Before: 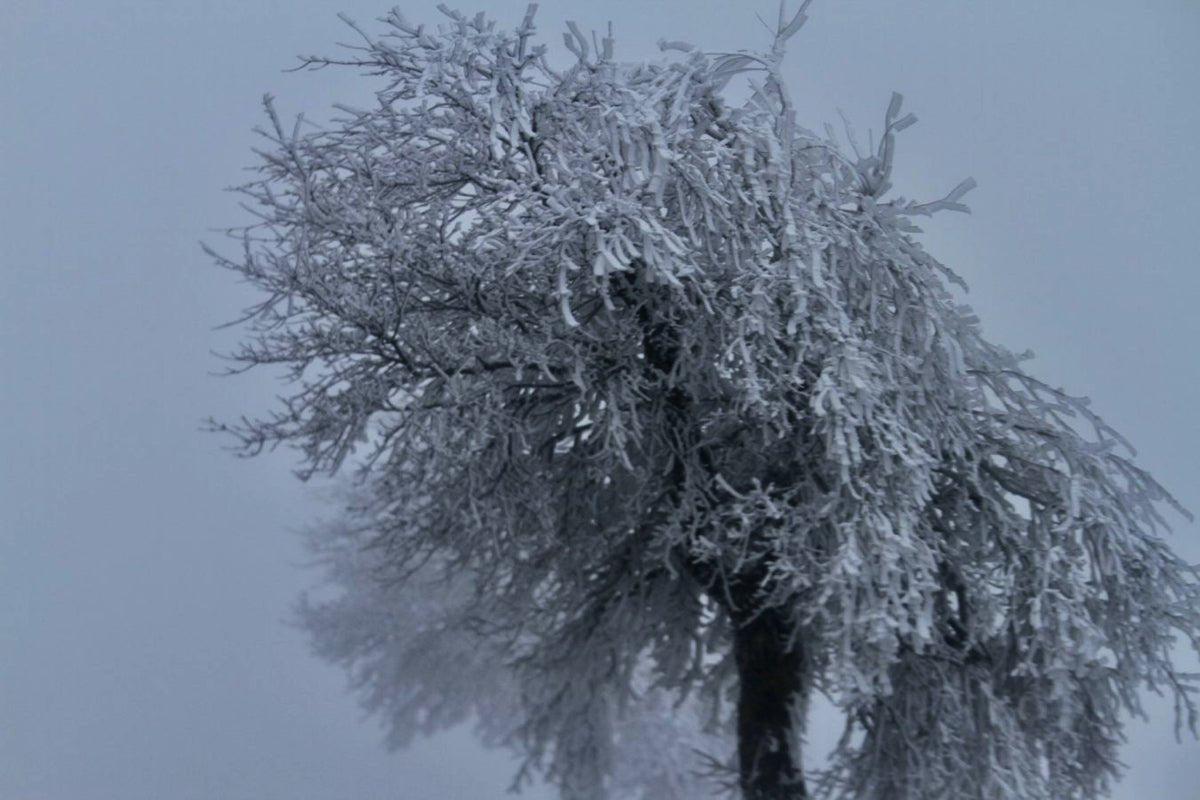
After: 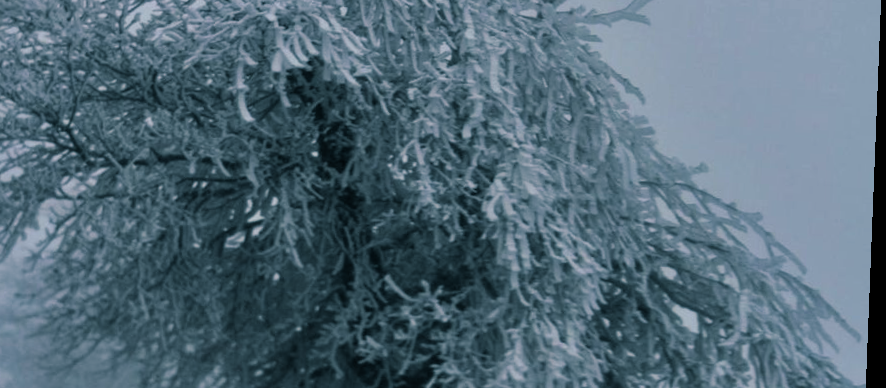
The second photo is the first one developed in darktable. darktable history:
white balance: red 1.009, blue 0.985
crop and rotate: left 27.938%, top 27.046%, bottom 27.046%
split-toning: shadows › hue 205.2°, shadows › saturation 0.43, highlights › hue 54°, highlights › saturation 0.54
rotate and perspective: rotation 2.27°, automatic cropping off
